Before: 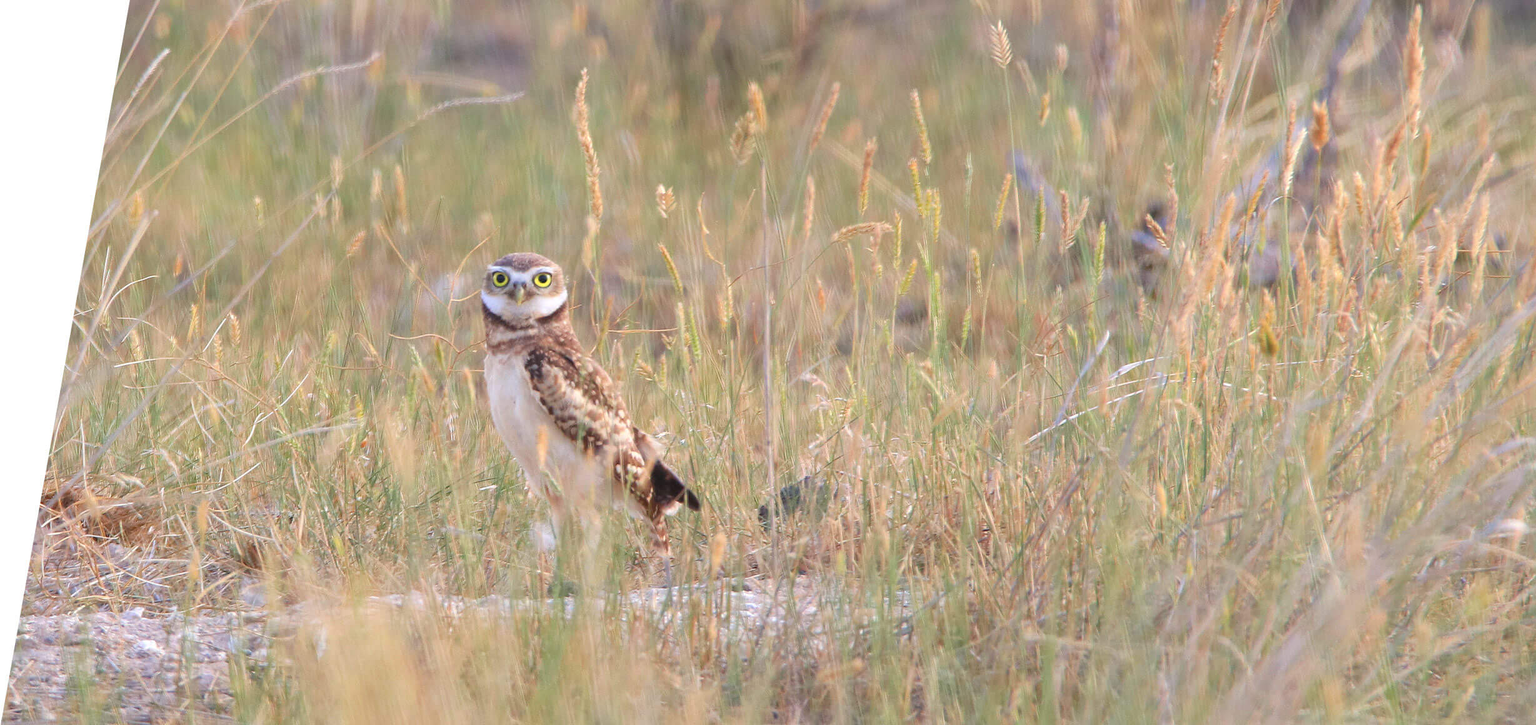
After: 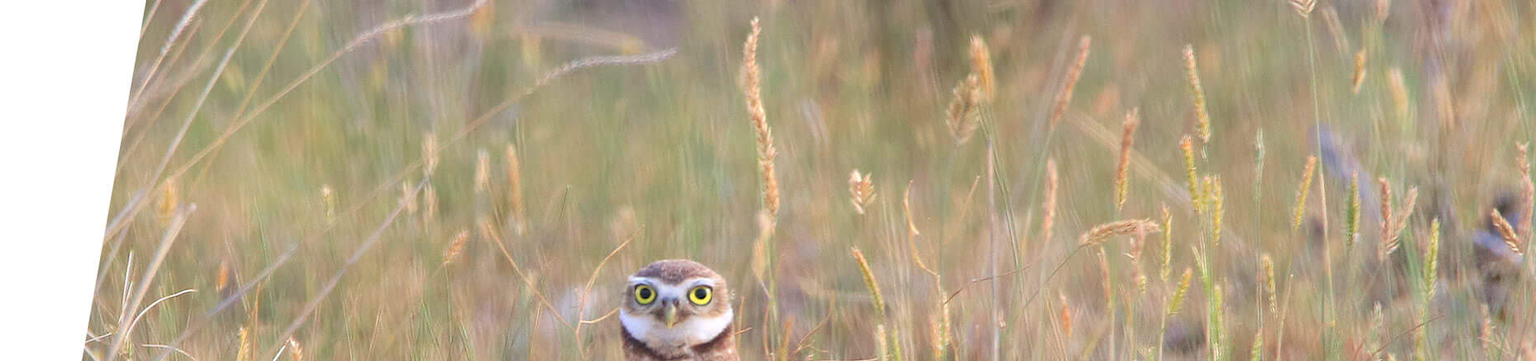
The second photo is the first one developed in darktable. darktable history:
white balance: emerald 1
crop: left 0.579%, top 7.627%, right 23.167%, bottom 54.275%
